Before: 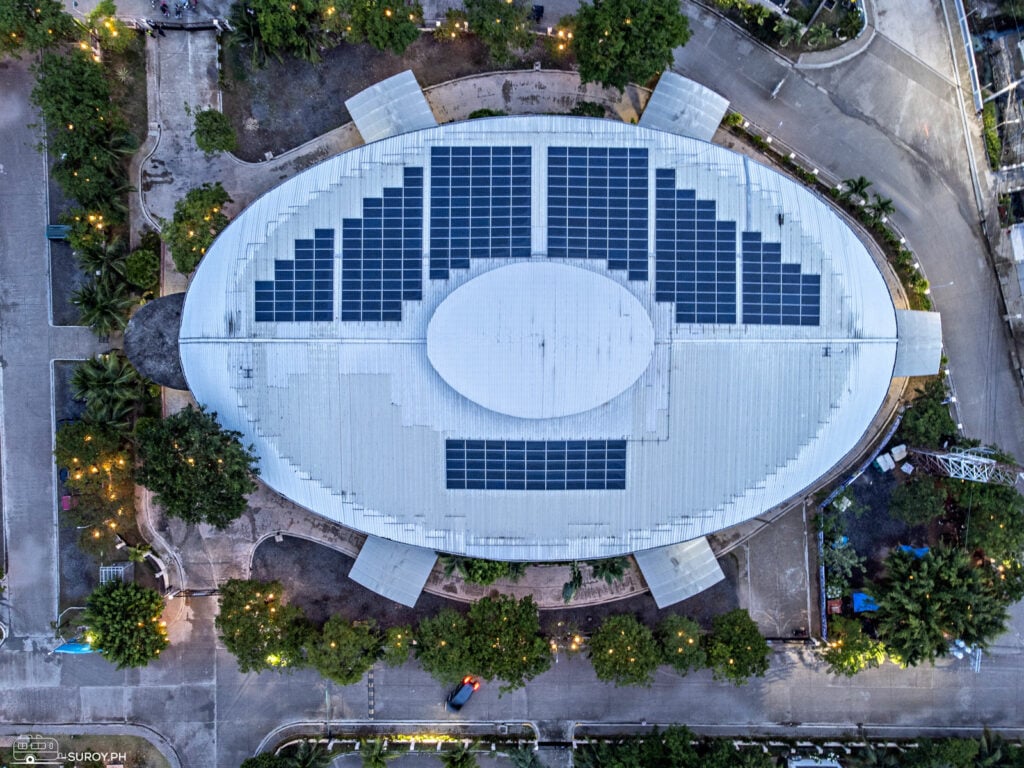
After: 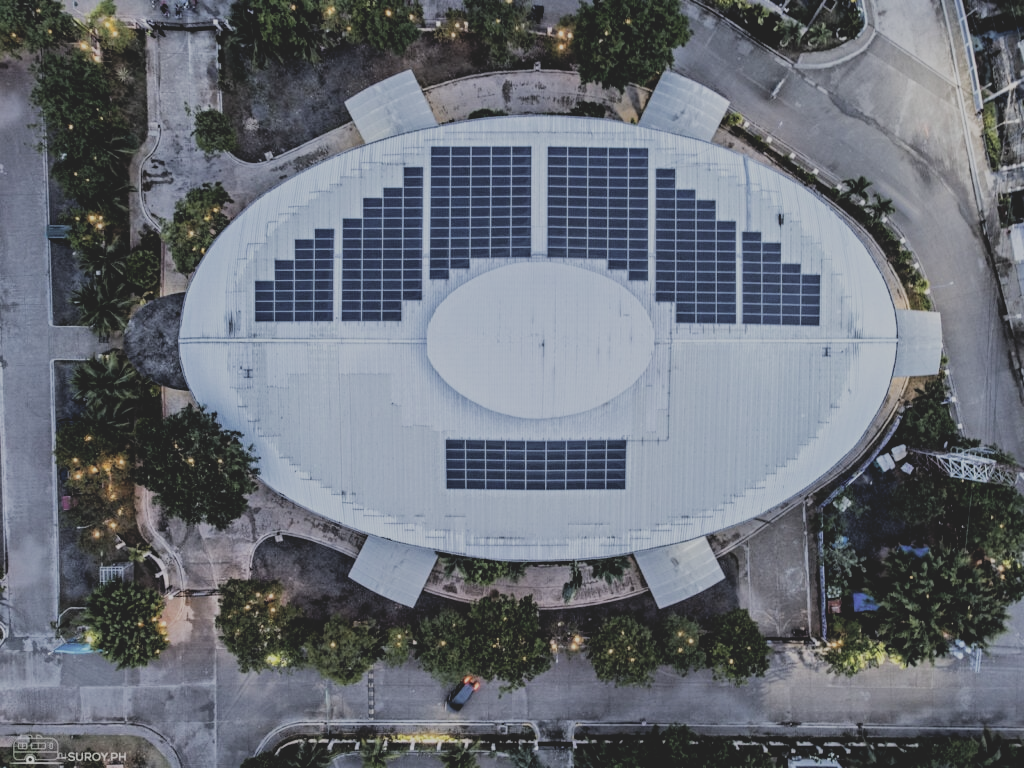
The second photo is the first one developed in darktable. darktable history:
contrast brightness saturation: contrast -0.261, saturation -0.44
filmic rgb: black relative exposure -5.1 EV, white relative exposure 3.97 EV, threshold 3 EV, hardness 2.87, contrast 1.297, highlights saturation mix -30.79%, enable highlight reconstruction true
